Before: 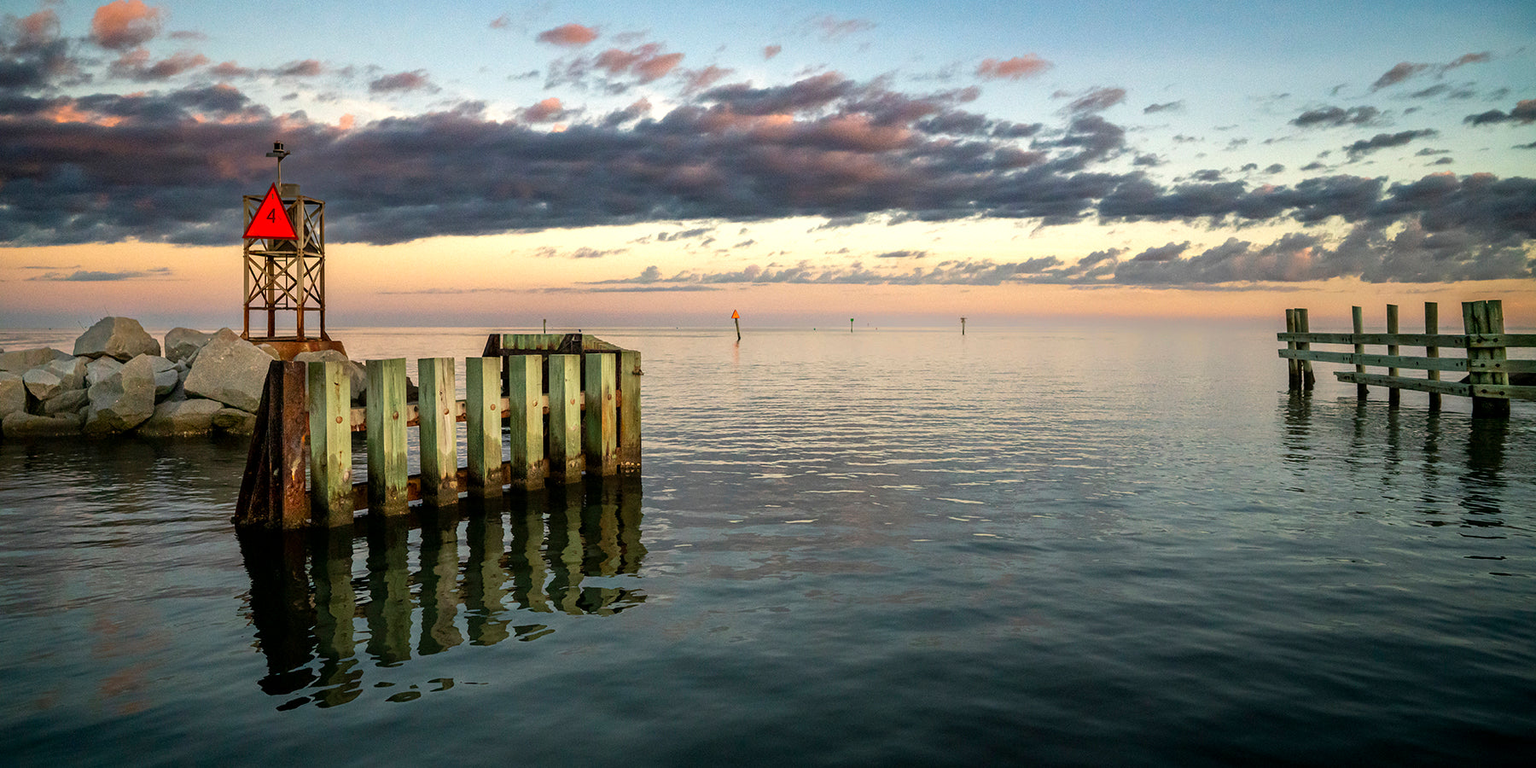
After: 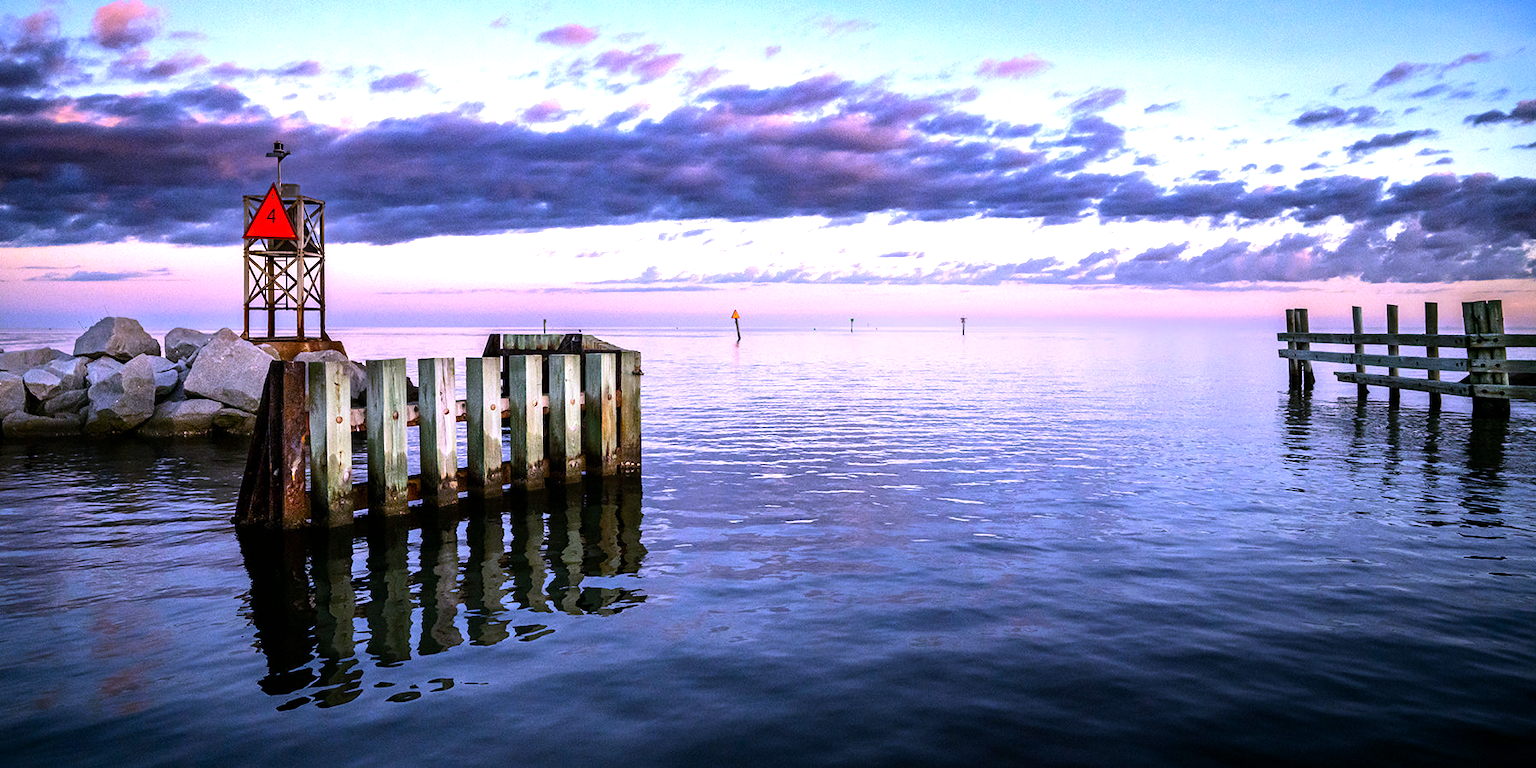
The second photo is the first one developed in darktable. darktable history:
tone equalizer: -8 EV -0.75 EV, -7 EV -0.7 EV, -6 EV -0.6 EV, -5 EV -0.4 EV, -3 EV 0.4 EV, -2 EV 0.6 EV, -1 EV 0.7 EV, +0 EV 0.75 EV, edges refinement/feathering 500, mask exposure compensation -1.57 EV, preserve details no
white balance: red 0.98, blue 1.61
